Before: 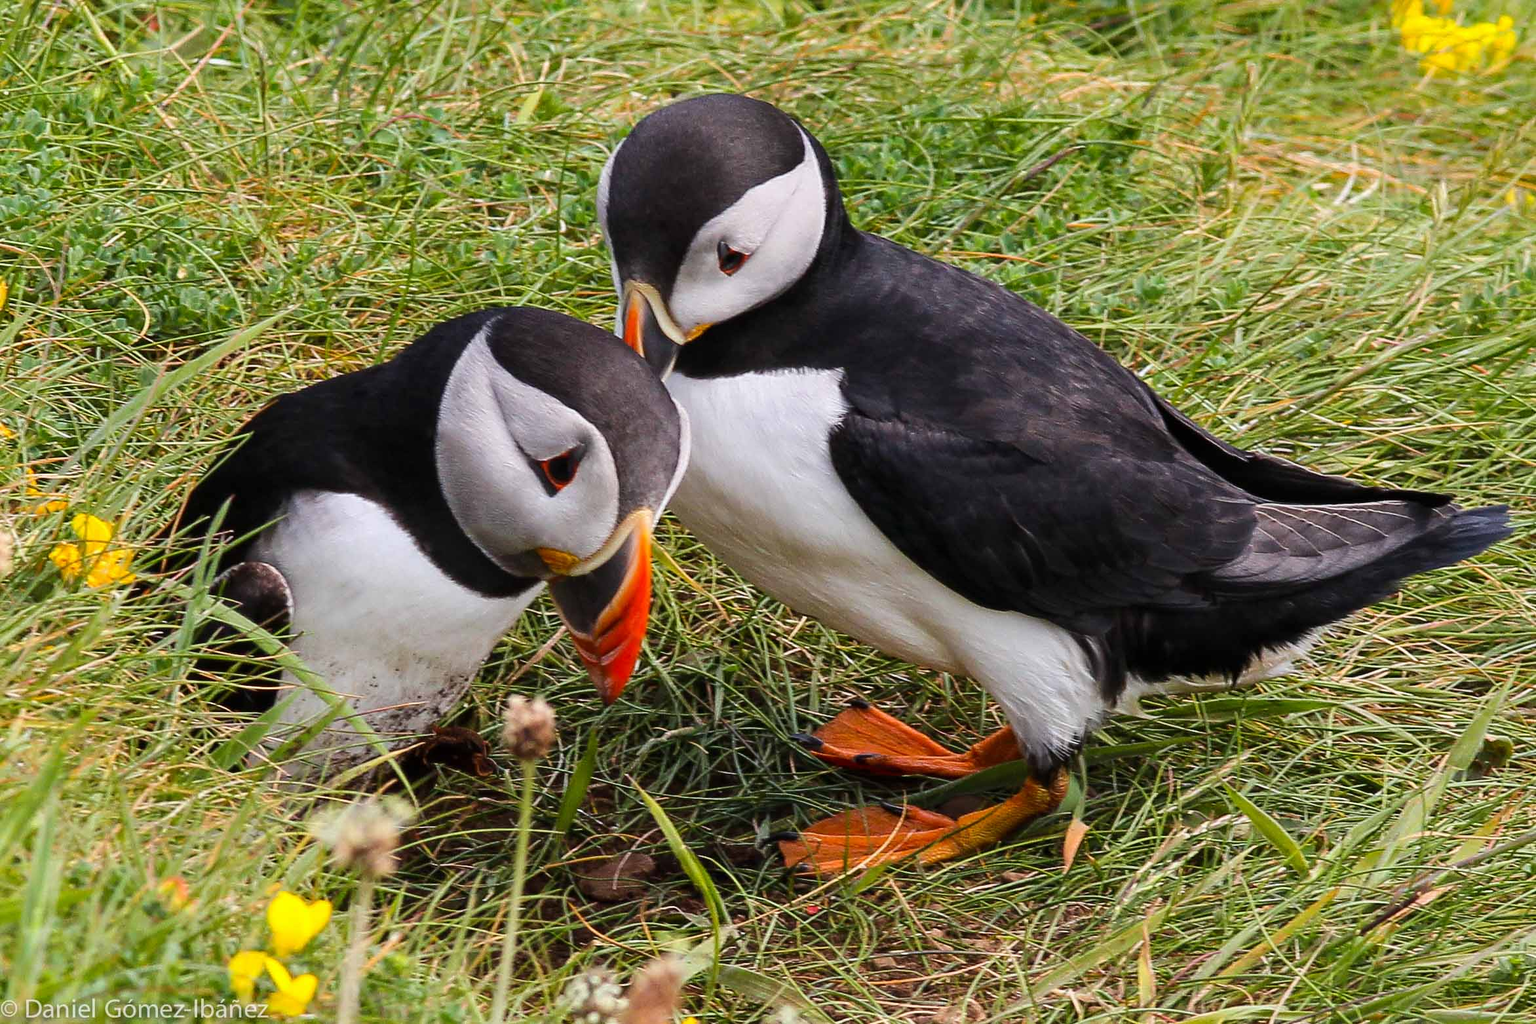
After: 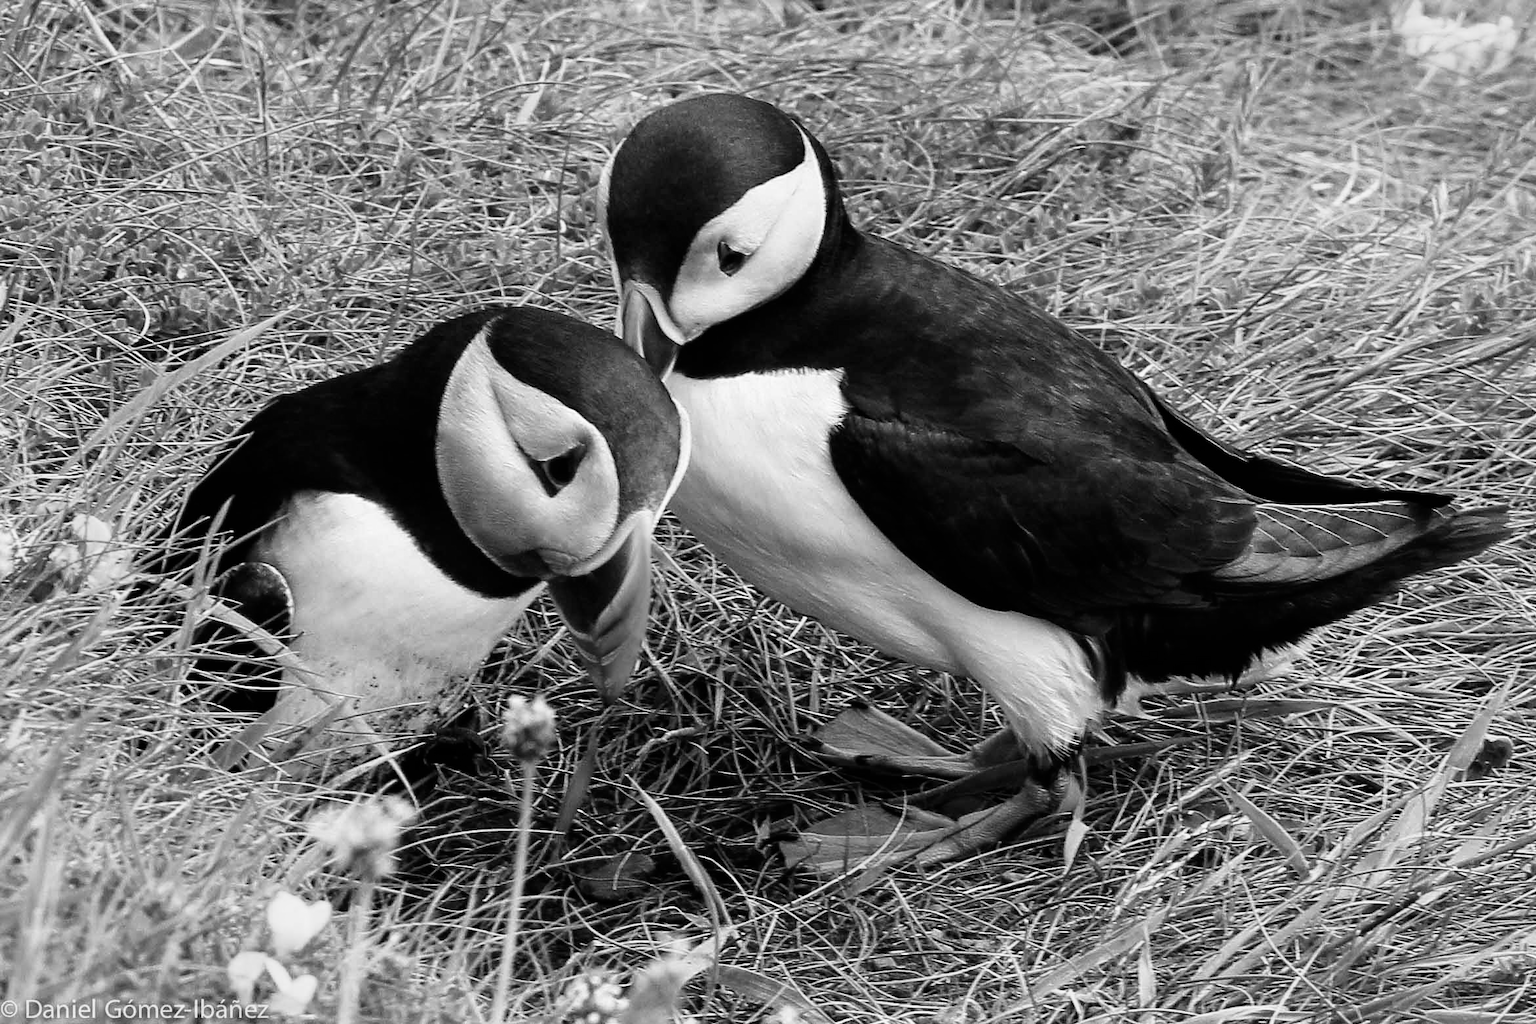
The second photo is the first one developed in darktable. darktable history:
monochrome: size 1
white balance: red 1.045, blue 0.932
filmic rgb: white relative exposure 2.45 EV, hardness 6.33
